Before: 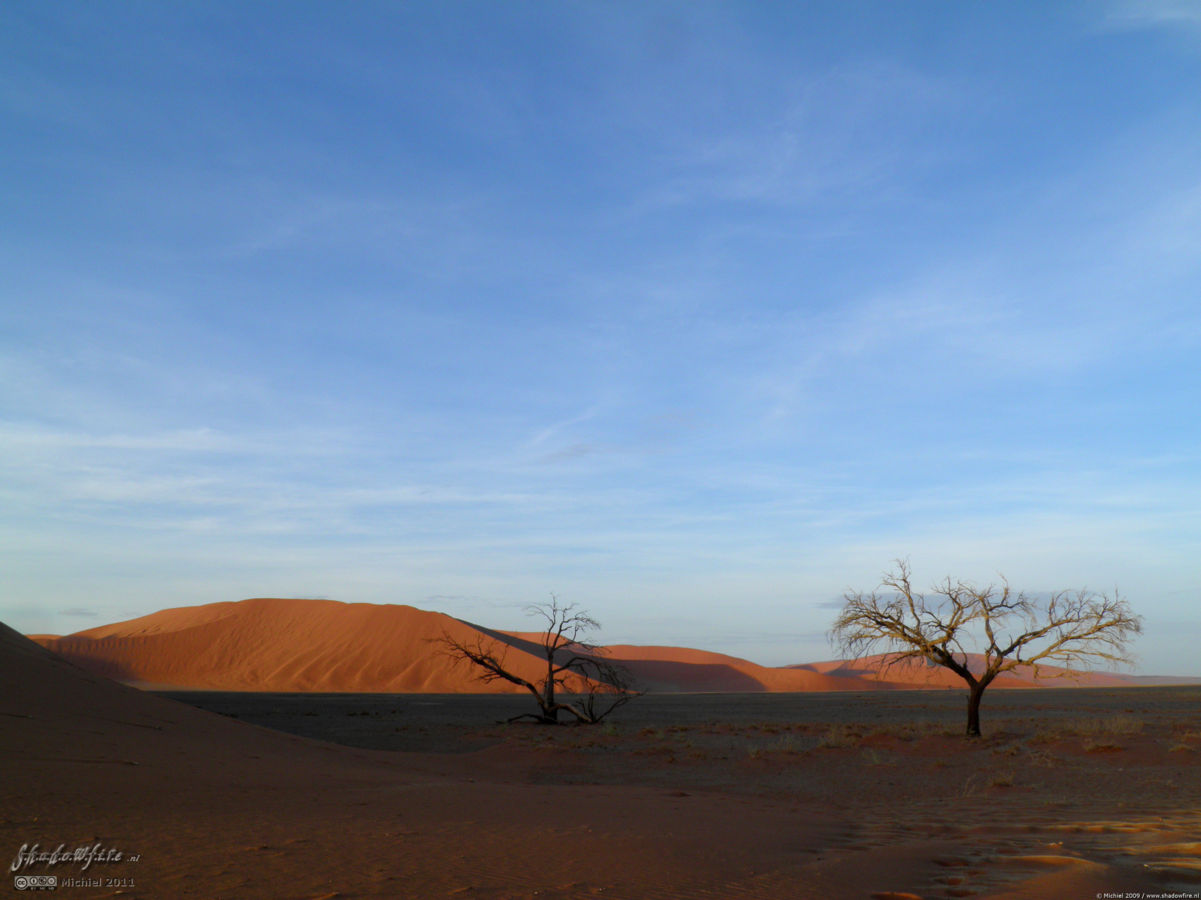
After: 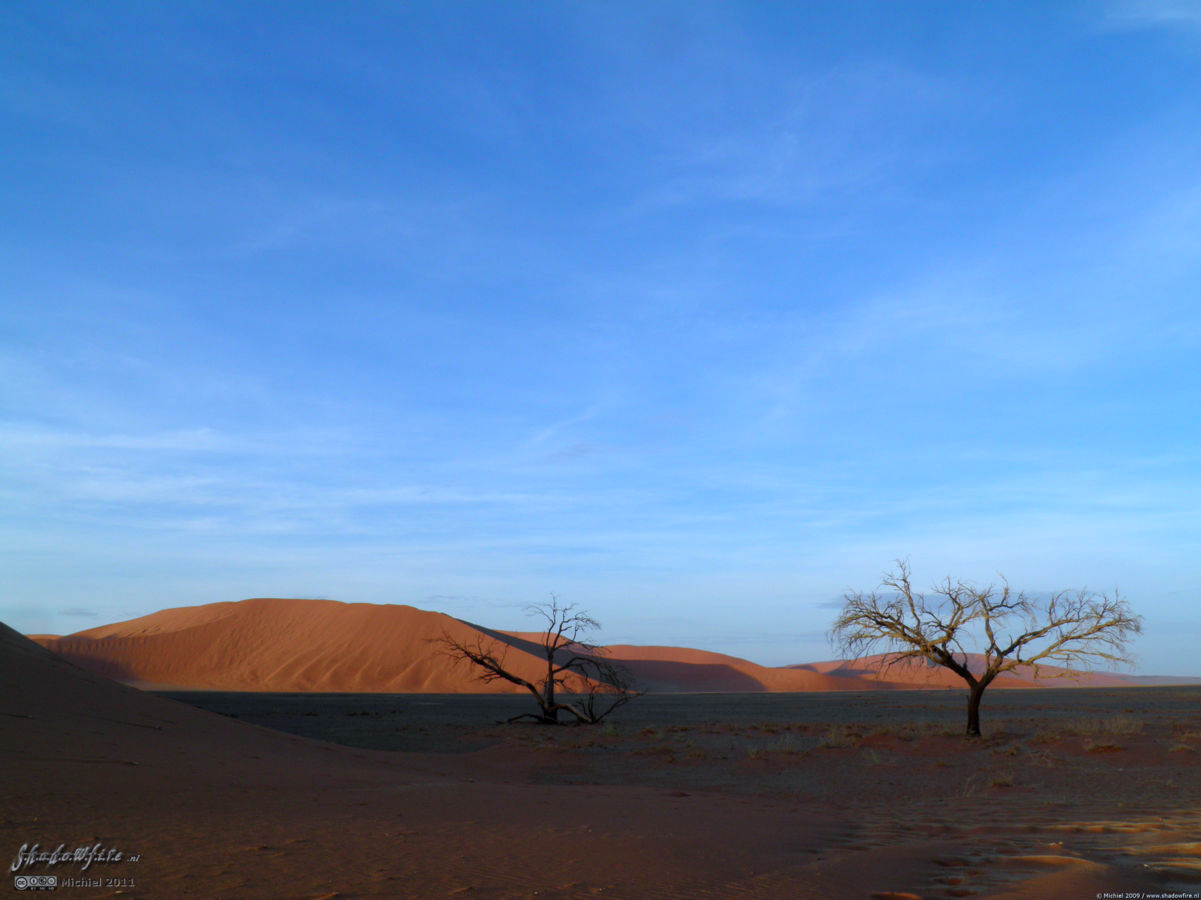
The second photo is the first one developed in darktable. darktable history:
color calibration: x 0.38, y 0.39, temperature 4077.51 K
